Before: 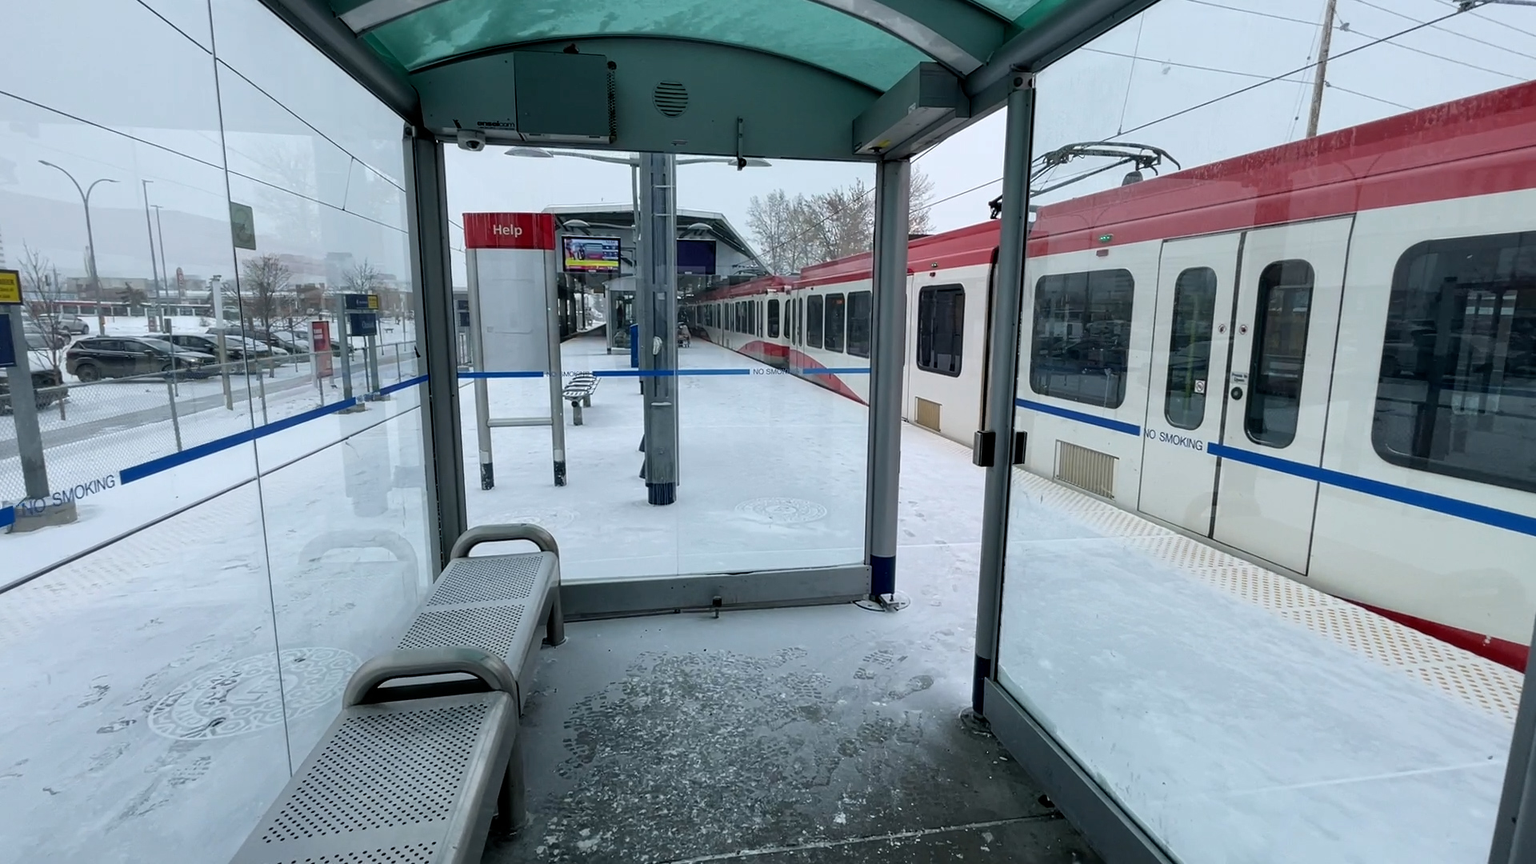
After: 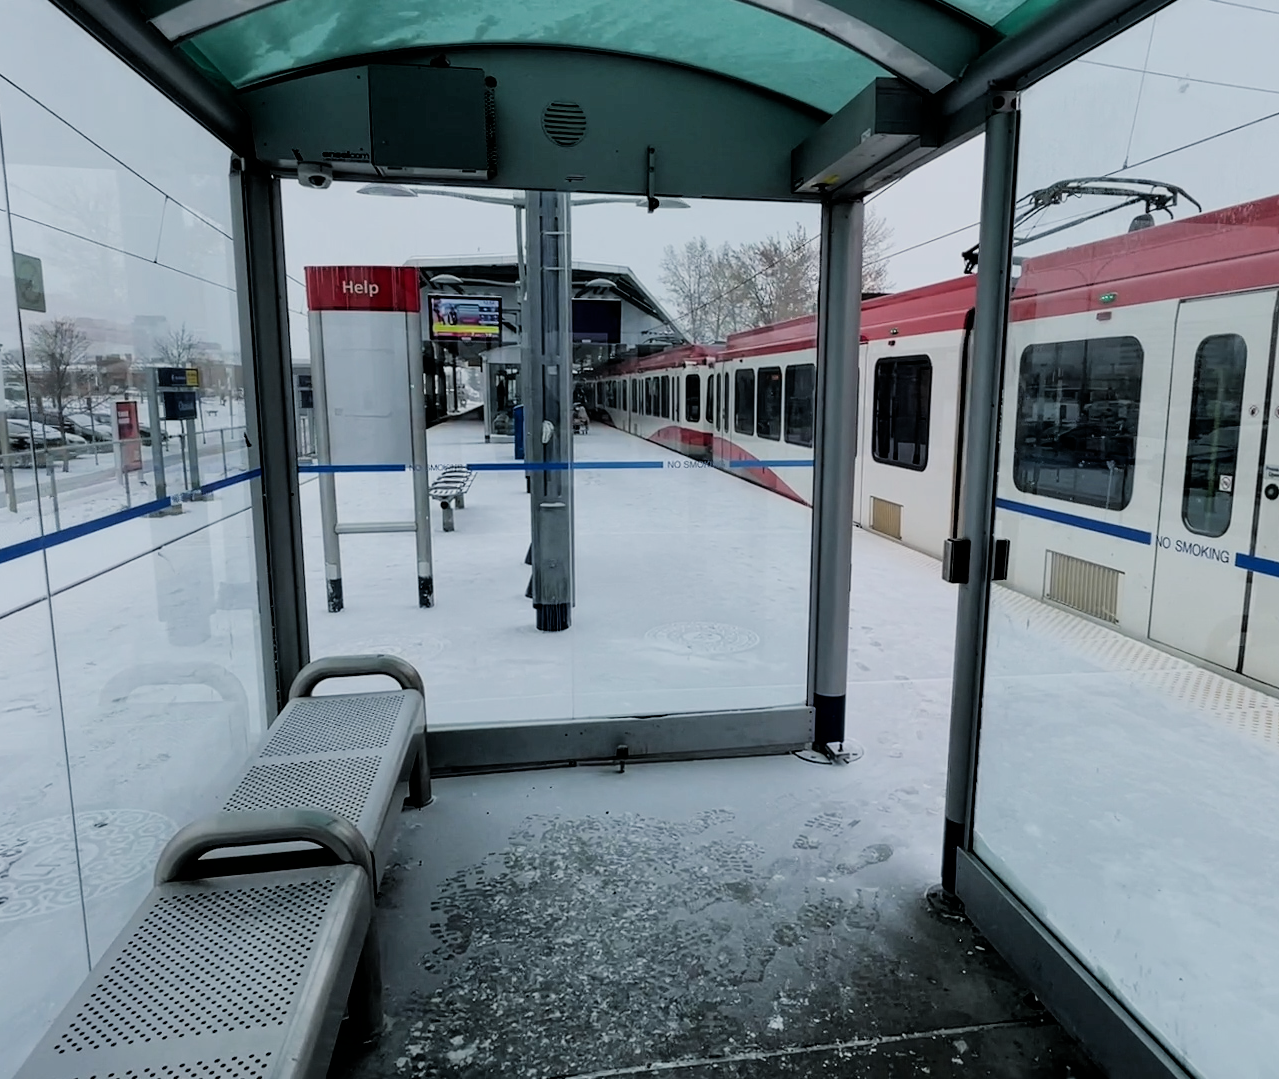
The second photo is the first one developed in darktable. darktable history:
crop and rotate: left 14.292%, right 19.041%
filmic rgb: black relative exposure -5 EV, hardness 2.88, contrast 1.1, highlights saturation mix -20%
